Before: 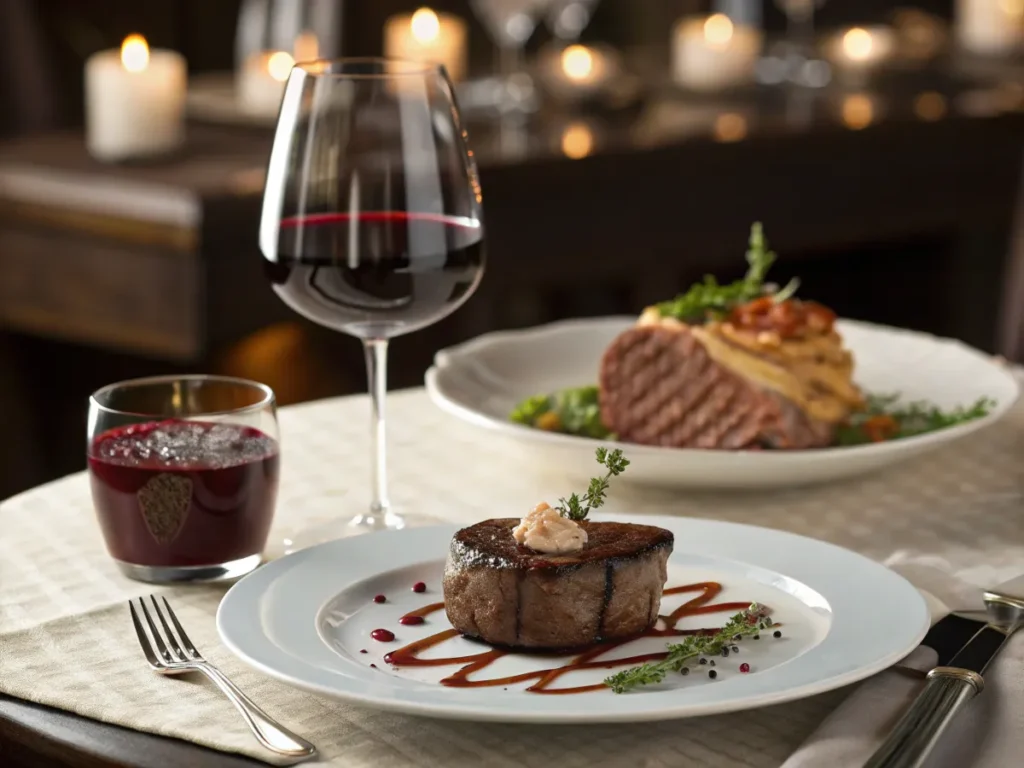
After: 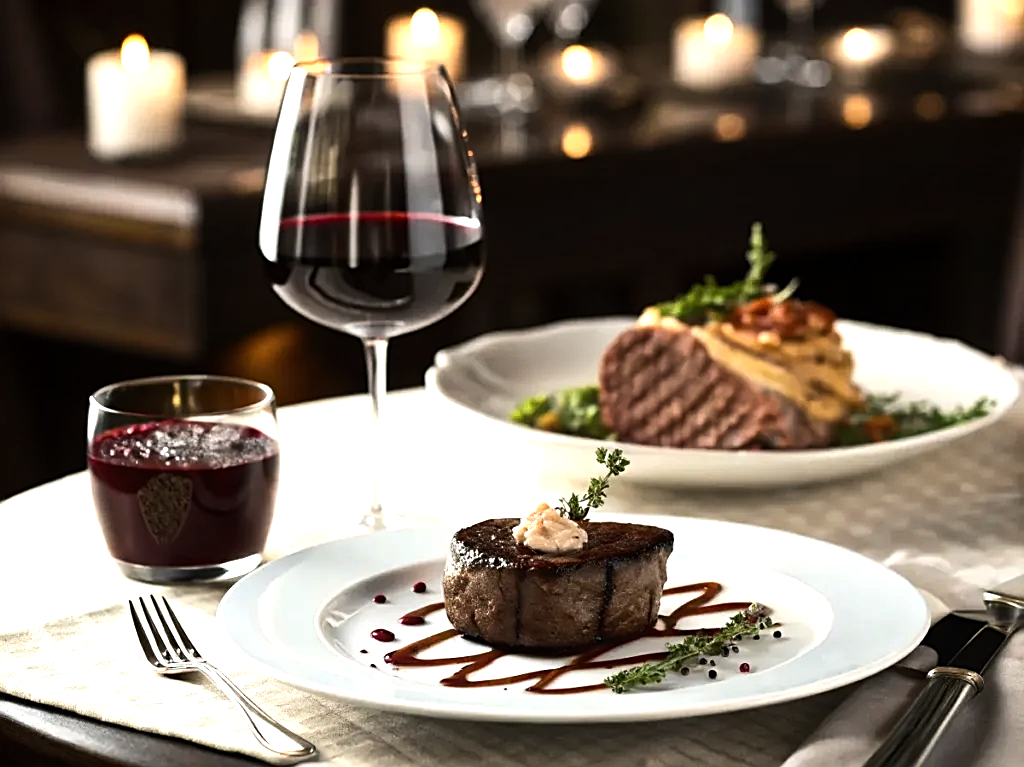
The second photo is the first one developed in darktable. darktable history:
tone equalizer: -8 EV -1.08 EV, -7 EV -1.01 EV, -6 EV -0.867 EV, -5 EV -0.578 EV, -3 EV 0.578 EV, -2 EV 0.867 EV, -1 EV 1.01 EV, +0 EV 1.08 EV, edges refinement/feathering 500, mask exposure compensation -1.57 EV, preserve details no
crop: bottom 0.071%
sharpen: on, module defaults
